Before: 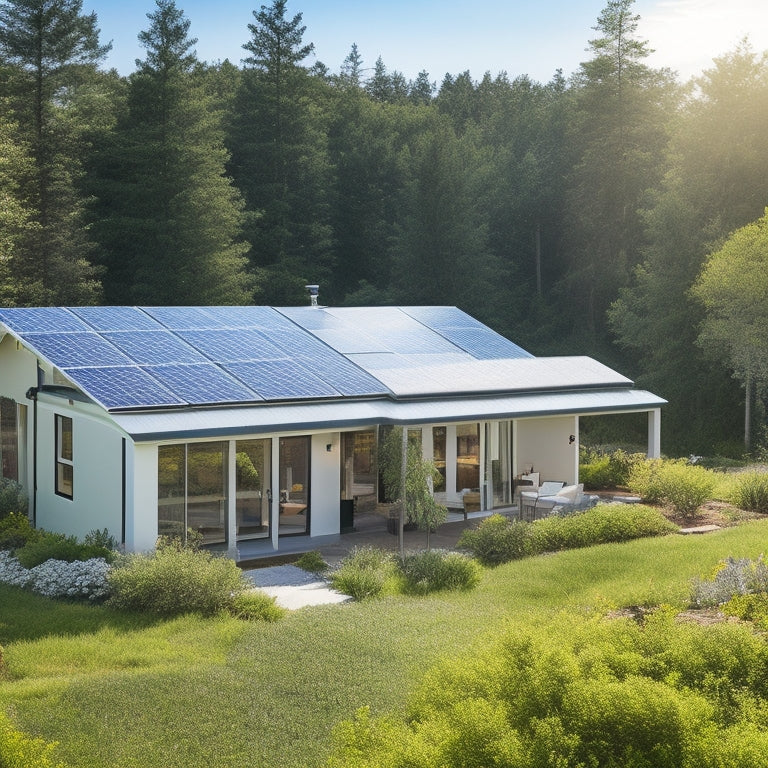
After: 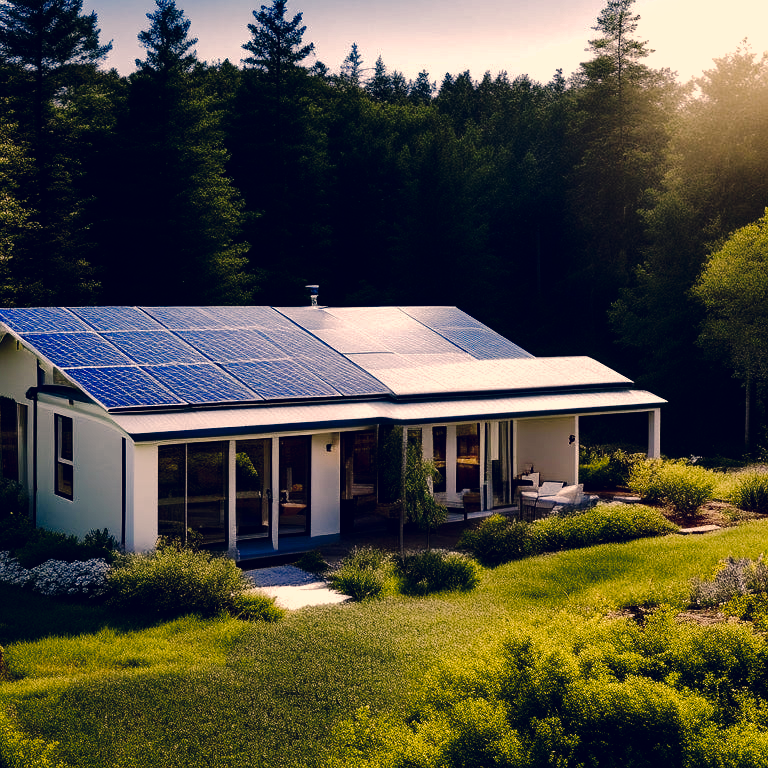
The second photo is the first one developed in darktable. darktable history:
tone curve: curves: ch0 [(0, 0) (0.049, 0.01) (0.154, 0.081) (0.491, 0.519) (0.748, 0.765) (1, 0.919)]; ch1 [(0, 0) (0.172, 0.123) (0.317, 0.272) (0.401, 0.422) (0.489, 0.496) (0.531, 0.557) (0.615, 0.612) (0.741, 0.783) (1, 1)]; ch2 [(0, 0) (0.411, 0.424) (0.483, 0.478) (0.544, 0.56) (0.686, 0.638) (1, 1)], preserve colors none
contrast brightness saturation: contrast 0.092, brightness -0.604, saturation 0.17
shadows and highlights: highlights color adjustment 52.35%
color correction: highlights a* 20.33, highlights b* 26.75, shadows a* 3.48, shadows b* -17.62, saturation 0.729
color balance rgb: linear chroma grading › global chroma 14.868%, perceptual saturation grading › global saturation 0.984%, perceptual saturation grading › highlights -25.2%, perceptual saturation grading › shadows 29.271%, perceptual brilliance grading › global brilliance 14.283%, perceptual brilliance grading › shadows -34.34%, global vibrance 20%
